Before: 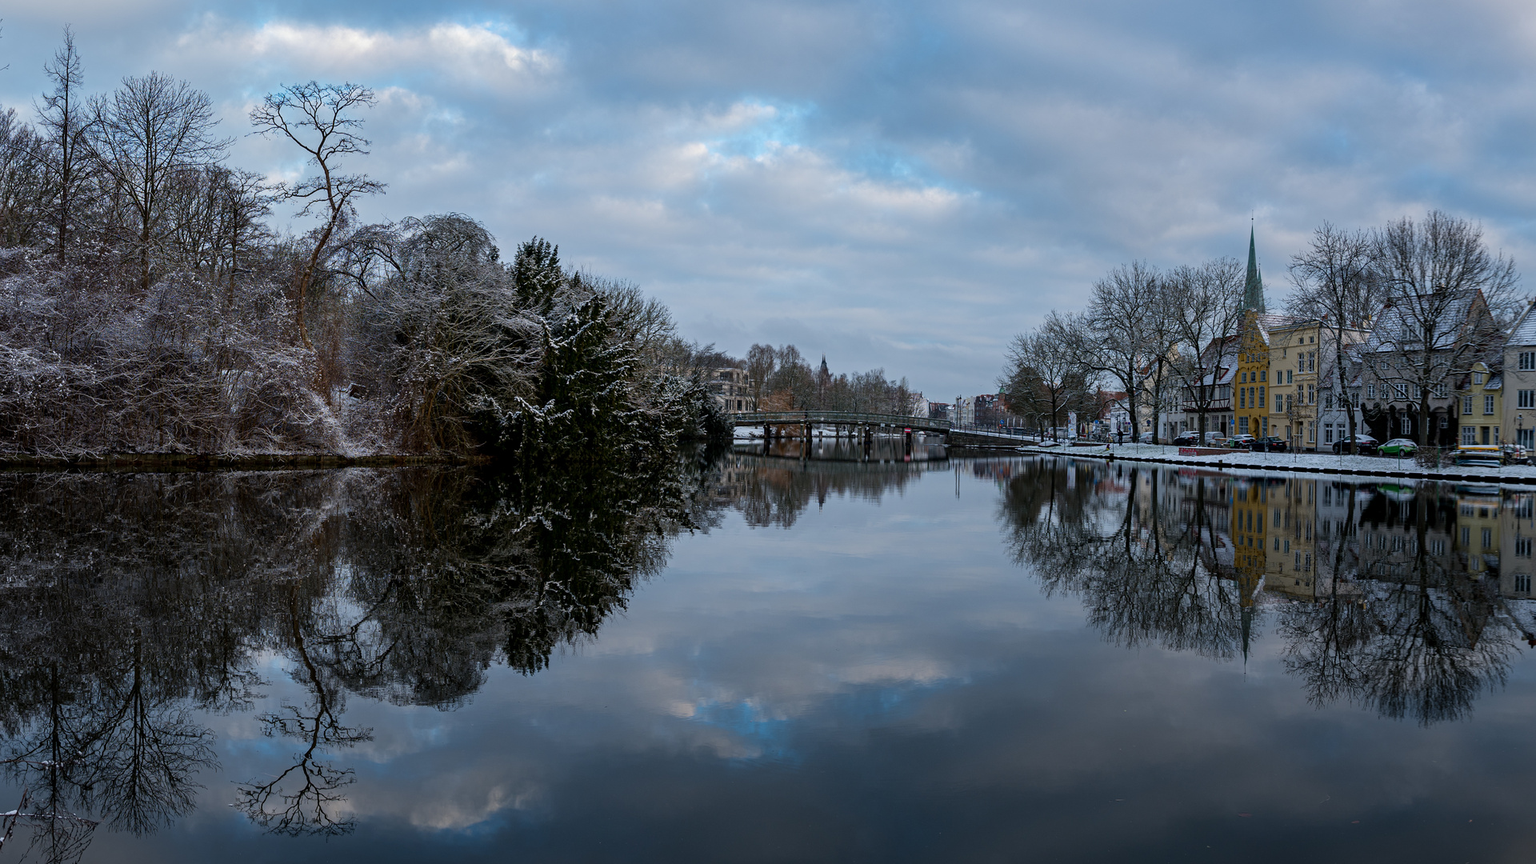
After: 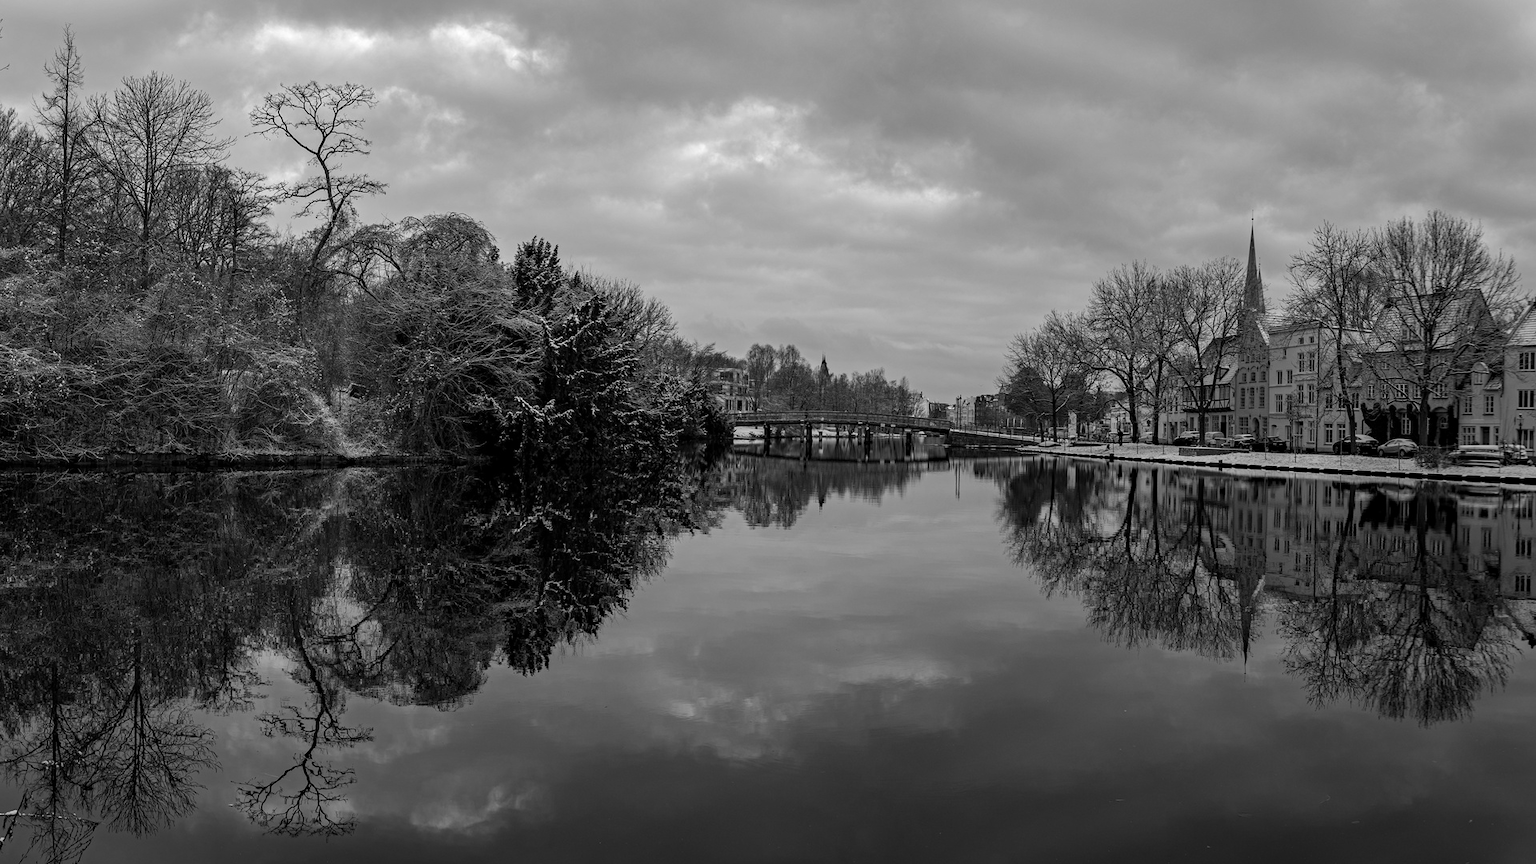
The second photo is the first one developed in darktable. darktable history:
monochrome: on, module defaults
haze removal: compatibility mode true, adaptive false
